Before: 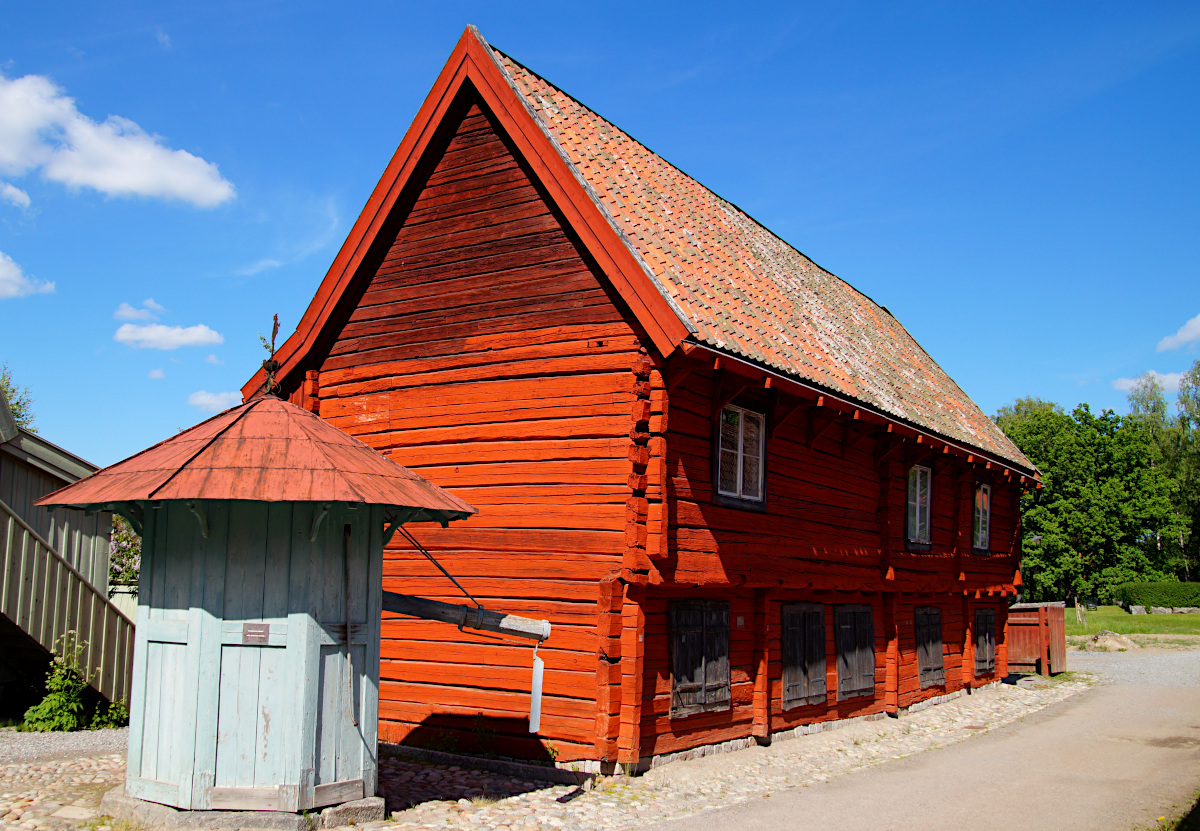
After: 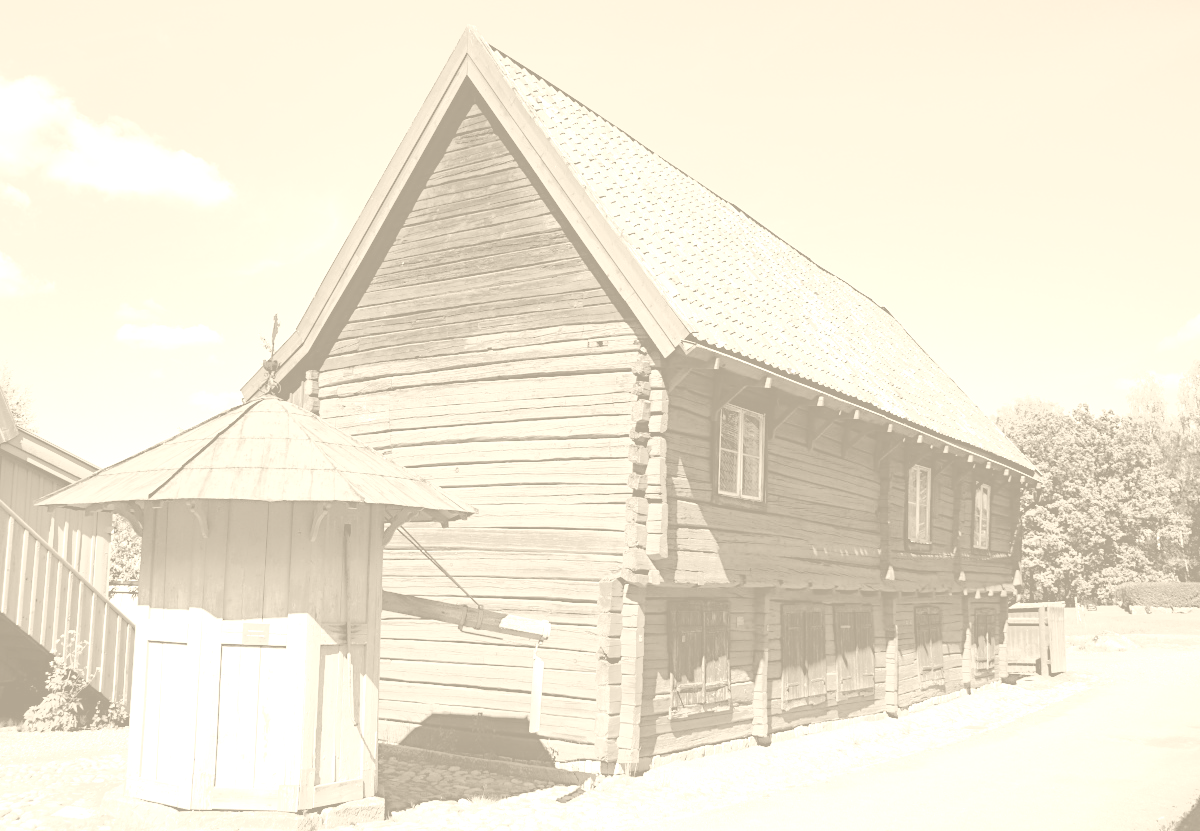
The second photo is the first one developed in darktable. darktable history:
tone curve: curves: ch0 [(0, 0) (0.003, 0.005) (0.011, 0.012) (0.025, 0.026) (0.044, 0.046) (0.069, 0.071) (0.1, 0.098) (0.136, 0.135) (0.177, 0.178) (0.224, 0.217) (0.277, 0.274) (0.335, 0.335) (0.399, 0.442) (0.468, 0.543) (0.543, 0.6) (0.623, 0.628) (0.709, 0.679) (0.801, 0.782) (0.898, 0.904) (1, 1)], preserve colors none
shadows and highlights: on, module defaults
tone equalizer: on, module defaults
colorize: hue 36°, saturation 71%, lightness 80.79%
